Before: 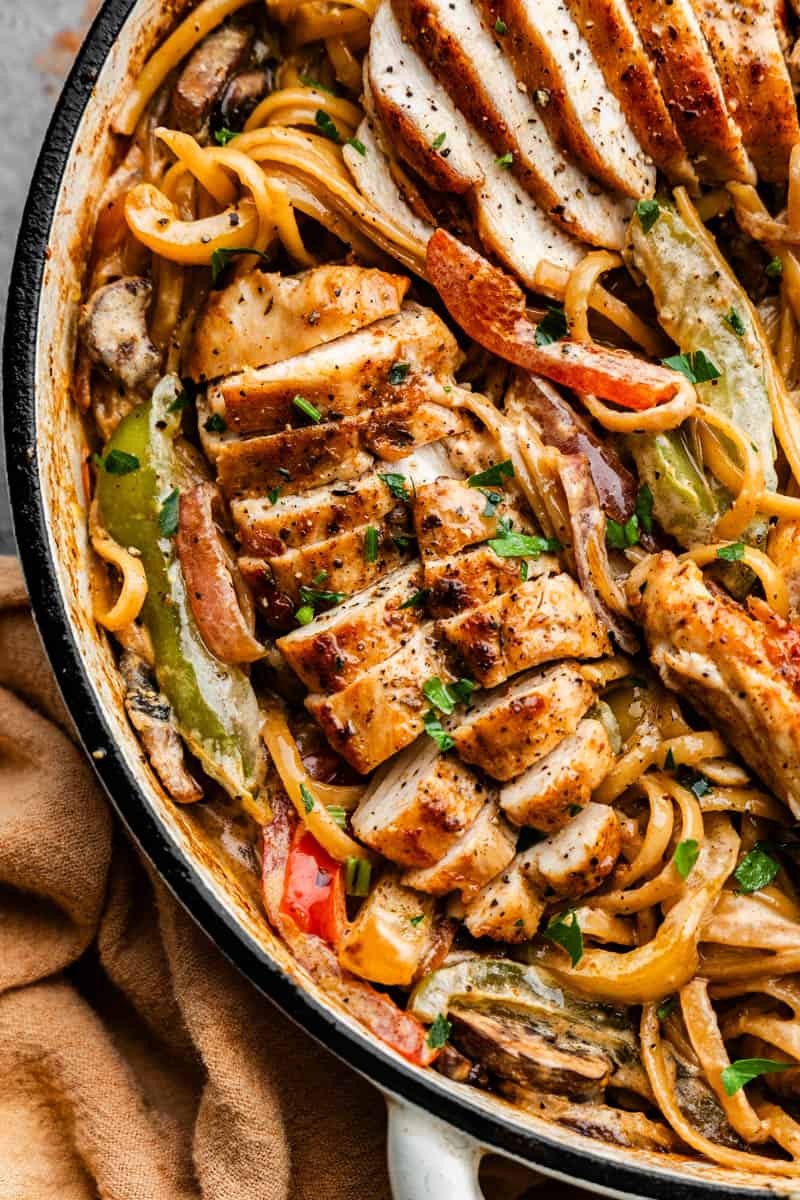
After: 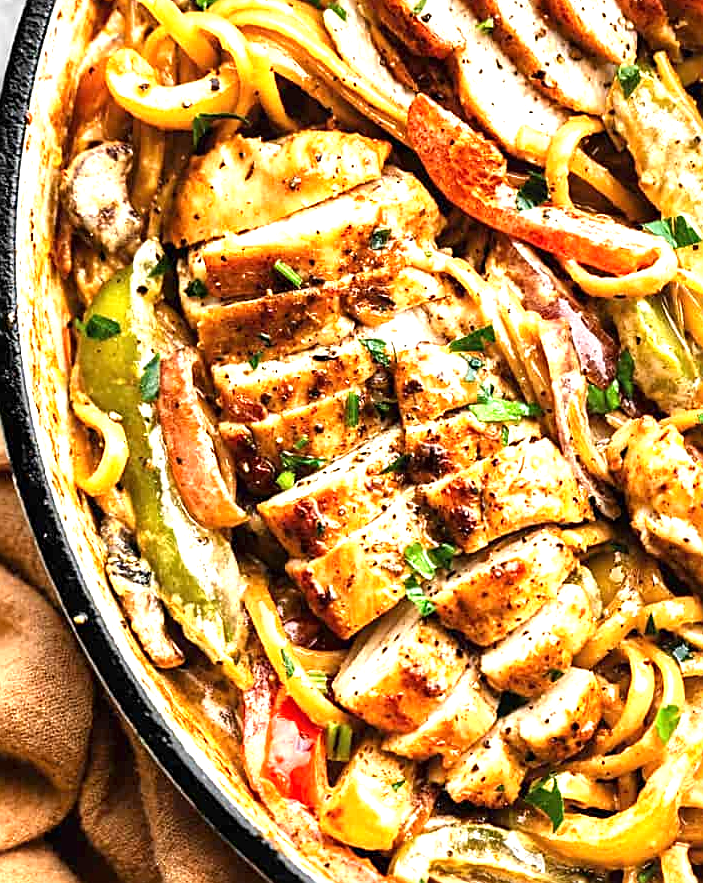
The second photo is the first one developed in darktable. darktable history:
crop and rotate: left 2.425%, top 11.305%, right 9.6%, bottom 15.08%
exposure: black level correction 0, exposure 1.3 EV, compensate highlight preservation false
sharpen: on, module defaults
